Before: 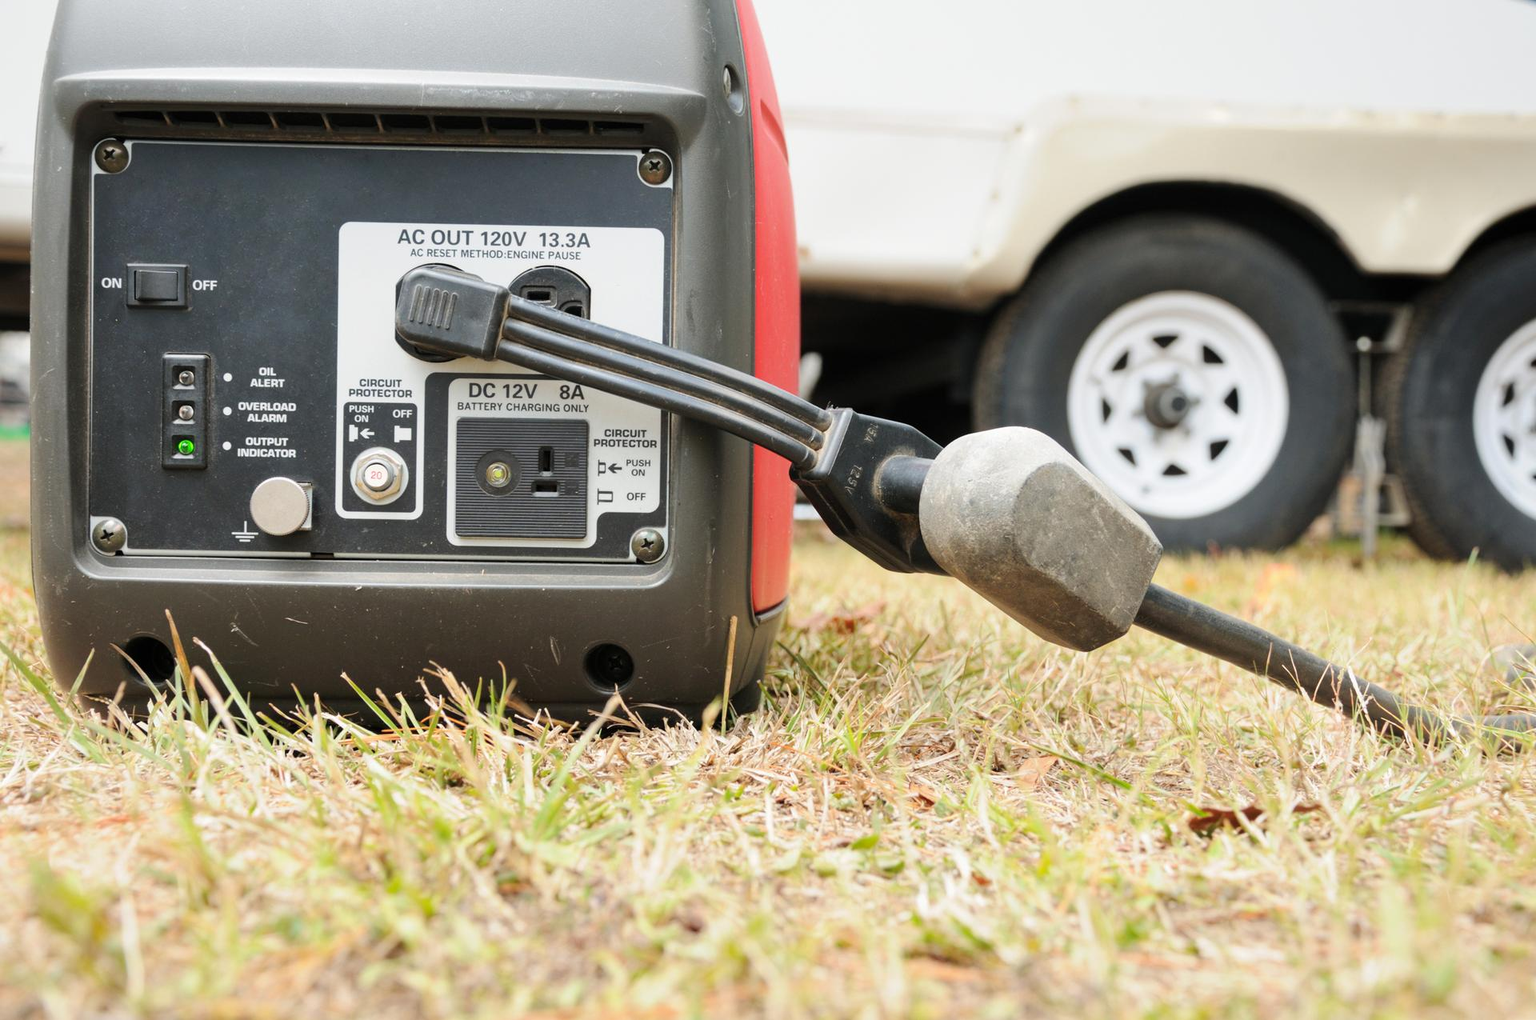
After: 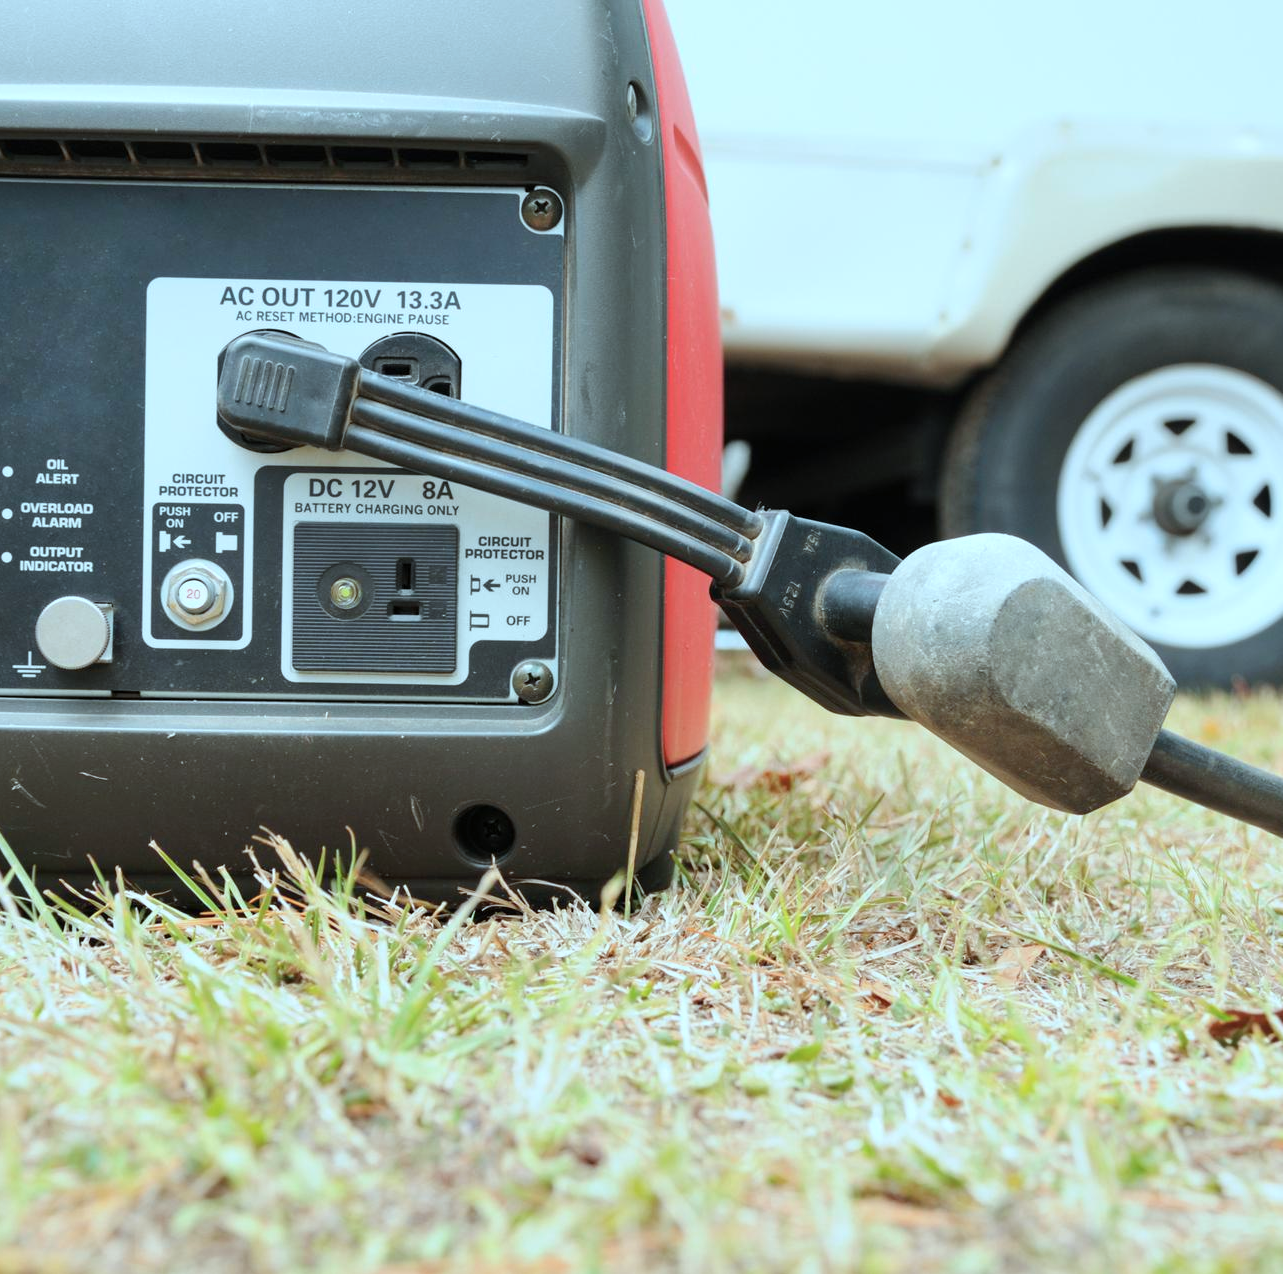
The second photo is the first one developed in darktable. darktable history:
crop and rotate: left 14.457%, right 18.673%
color correction: highlights a* -11.47, highlights b* -15.06
